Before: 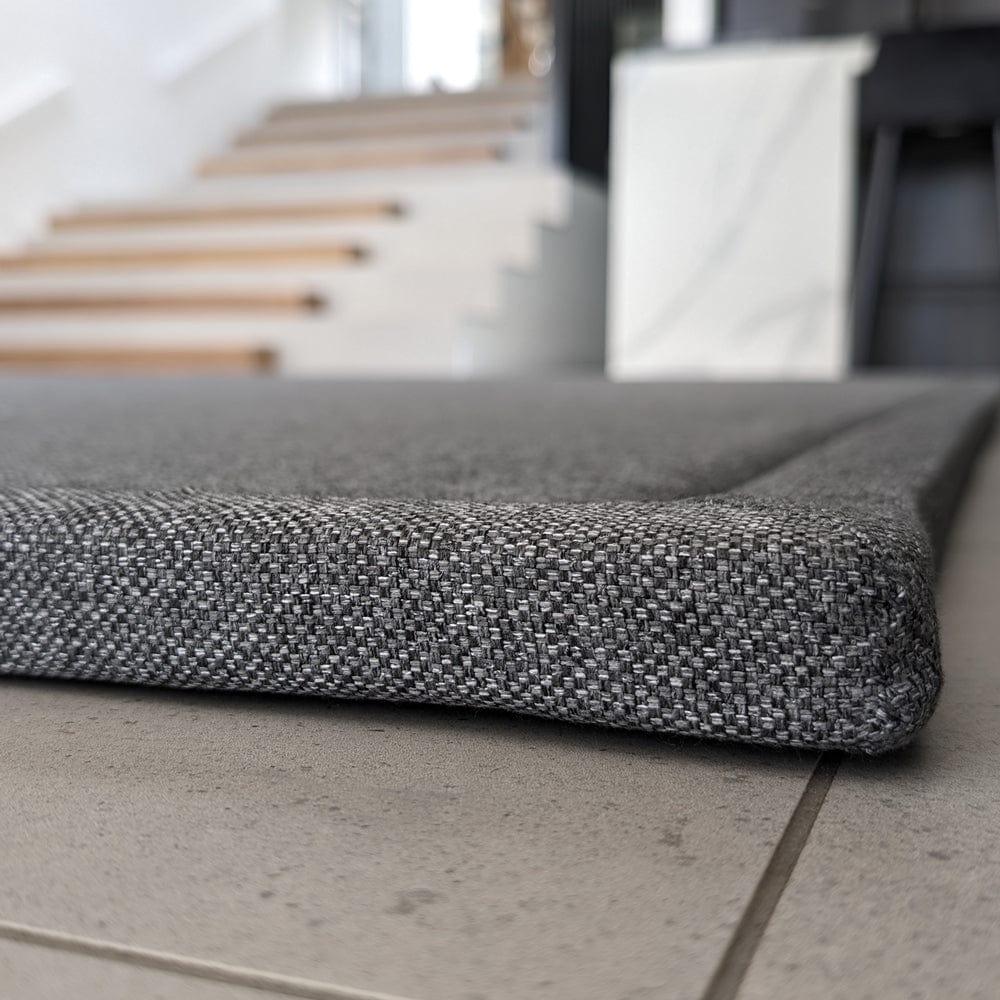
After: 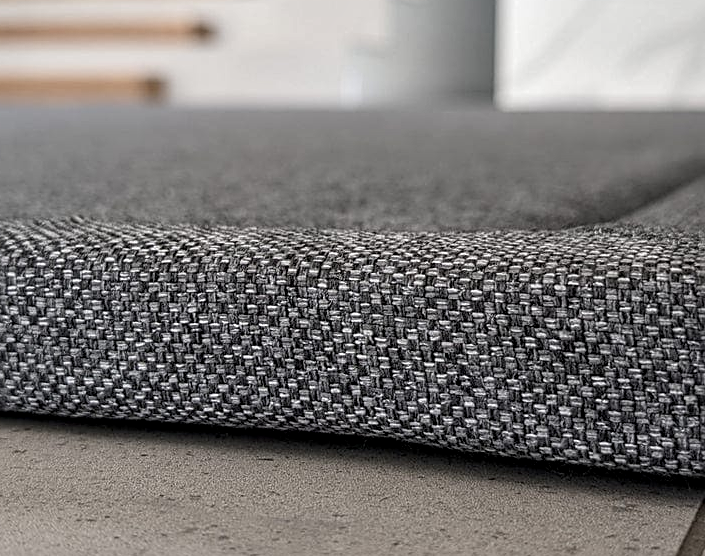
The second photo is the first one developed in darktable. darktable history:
crop: left 11.16%, top 27.165%, right 18.251%, bottom 17.214%
local contrast: on, module defaults
sharpen: on, module defaults
